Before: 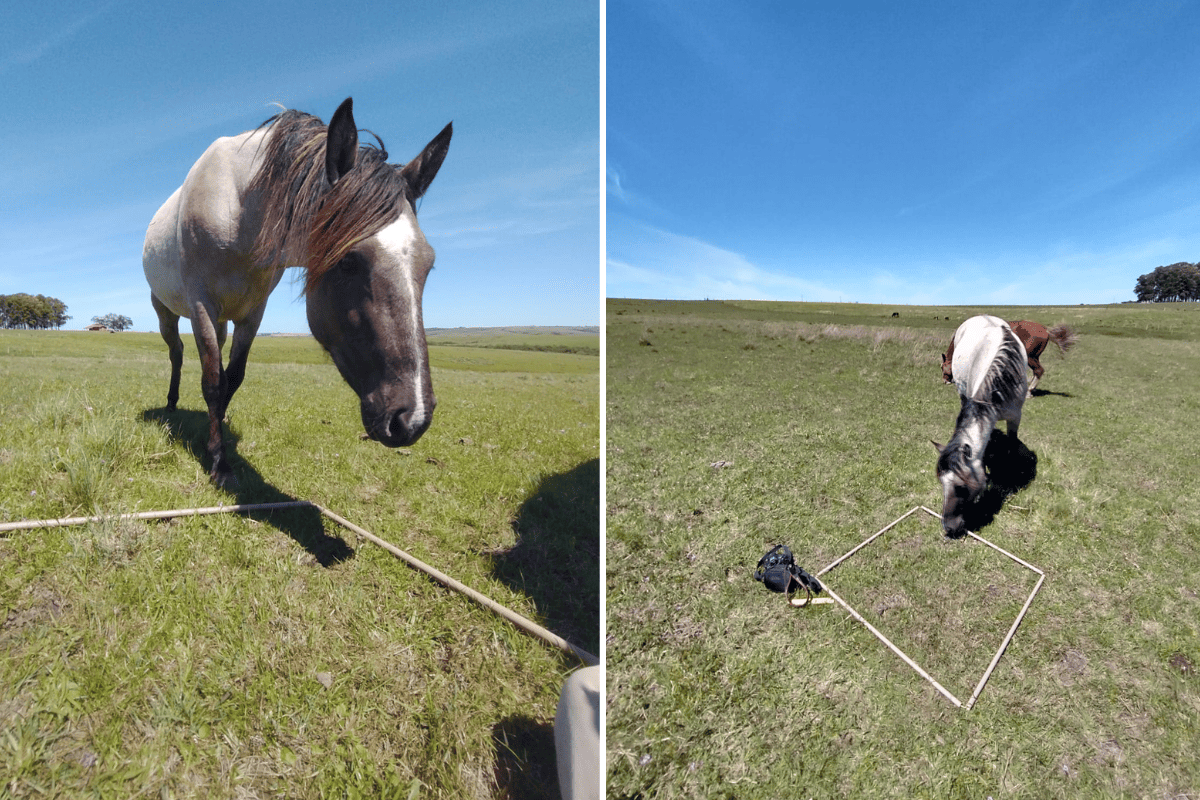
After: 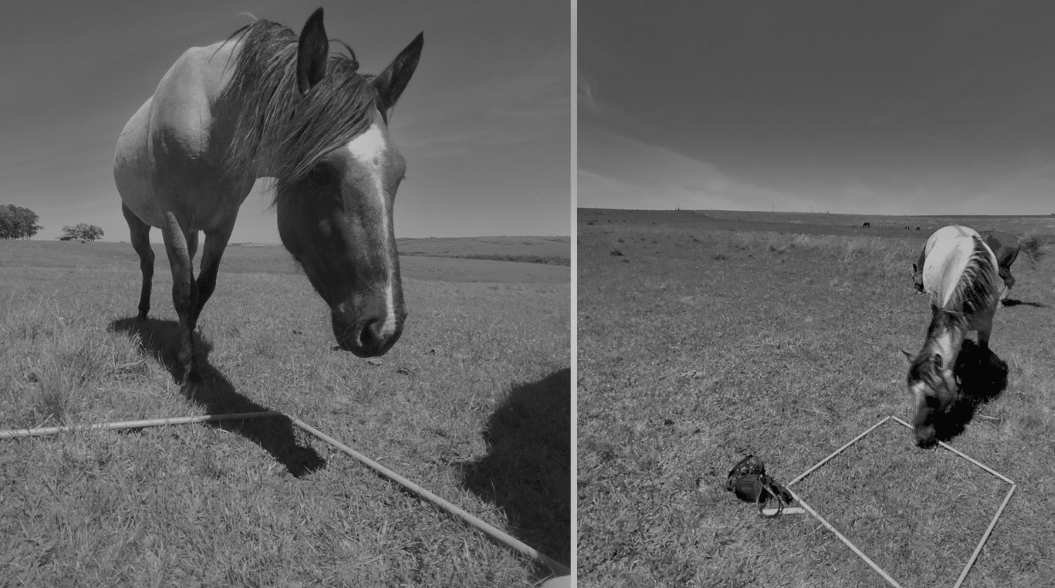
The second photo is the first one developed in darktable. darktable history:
crop and rotate: left 2.425%, top 11.305%, right 9.6%, bottom 15.08%
exposure: exposure -0.072 EV, compensate highlight preservation false
monochrome: a 79.32, b 81.83, size 1.1
shadows and highlights: on, module defaults
